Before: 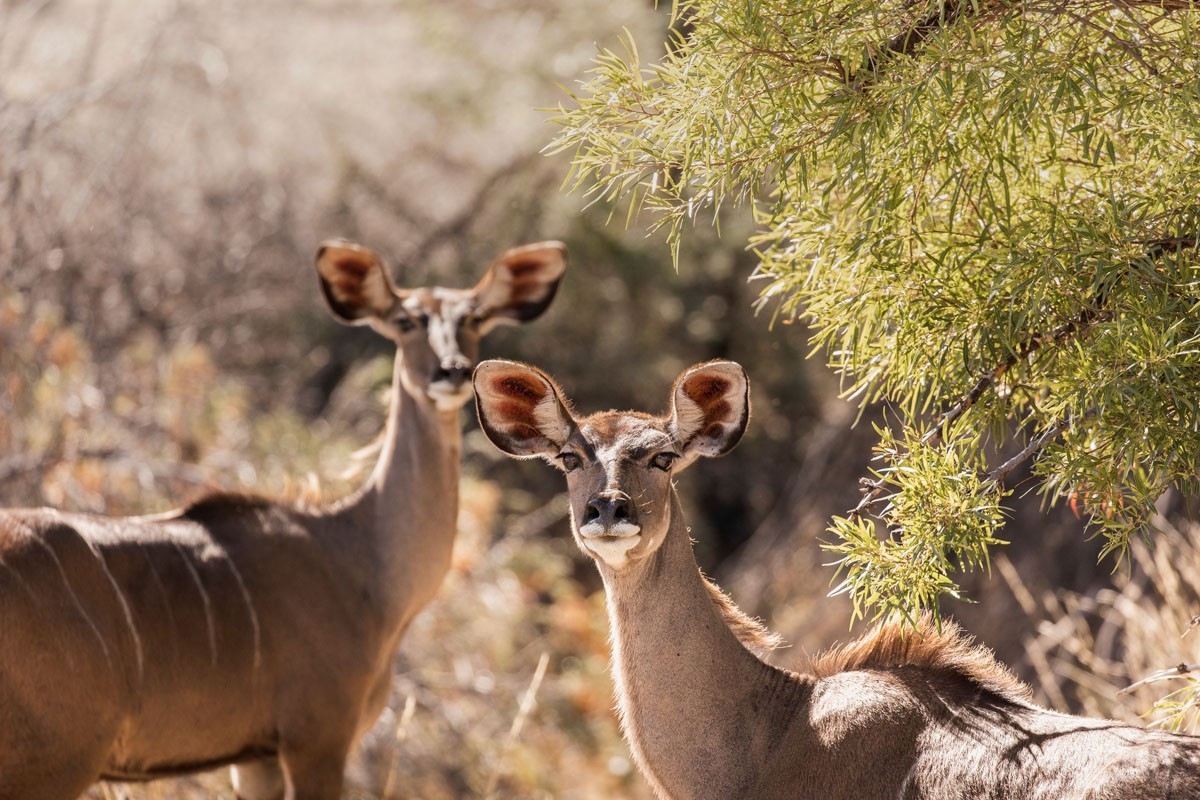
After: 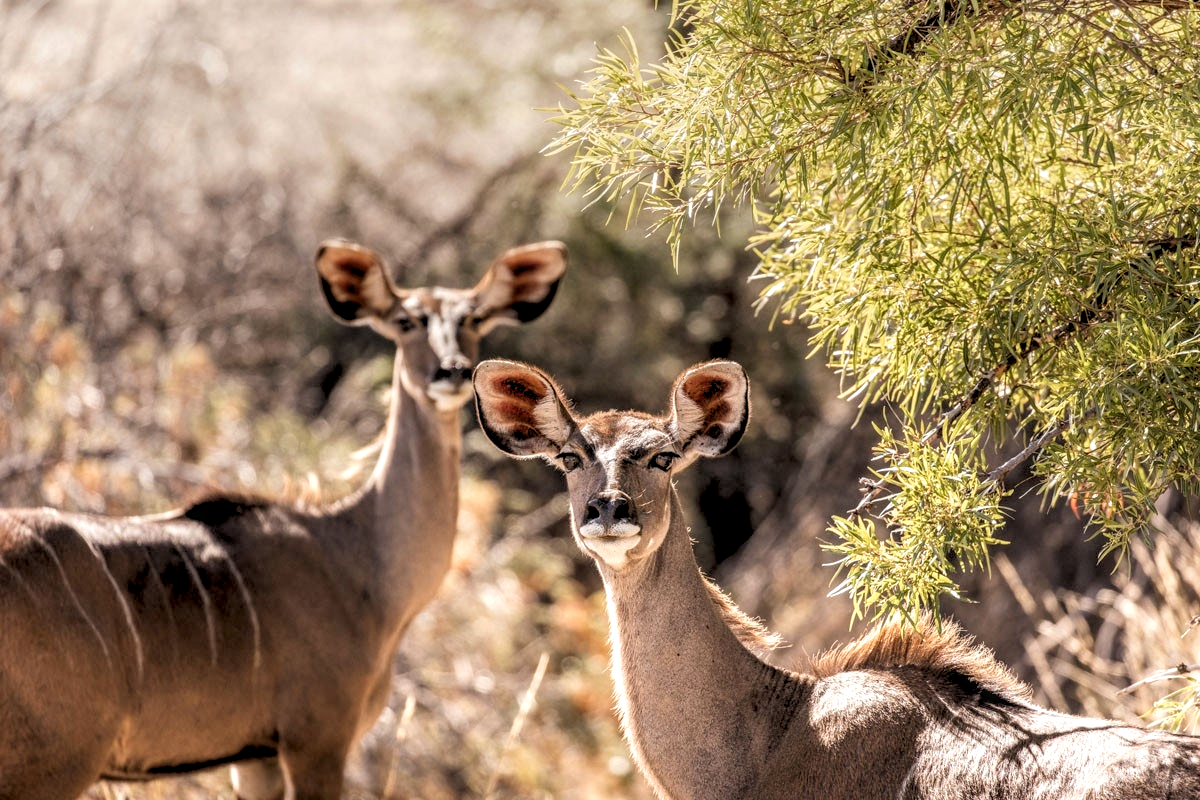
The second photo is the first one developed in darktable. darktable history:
local contrast: highlights 61%, detail 143%, midtone range 0.428
rgb levels: levels [[0.013, 0.434, 0.89], [0, 0.5, 1], [0, 0.5, 1]]
